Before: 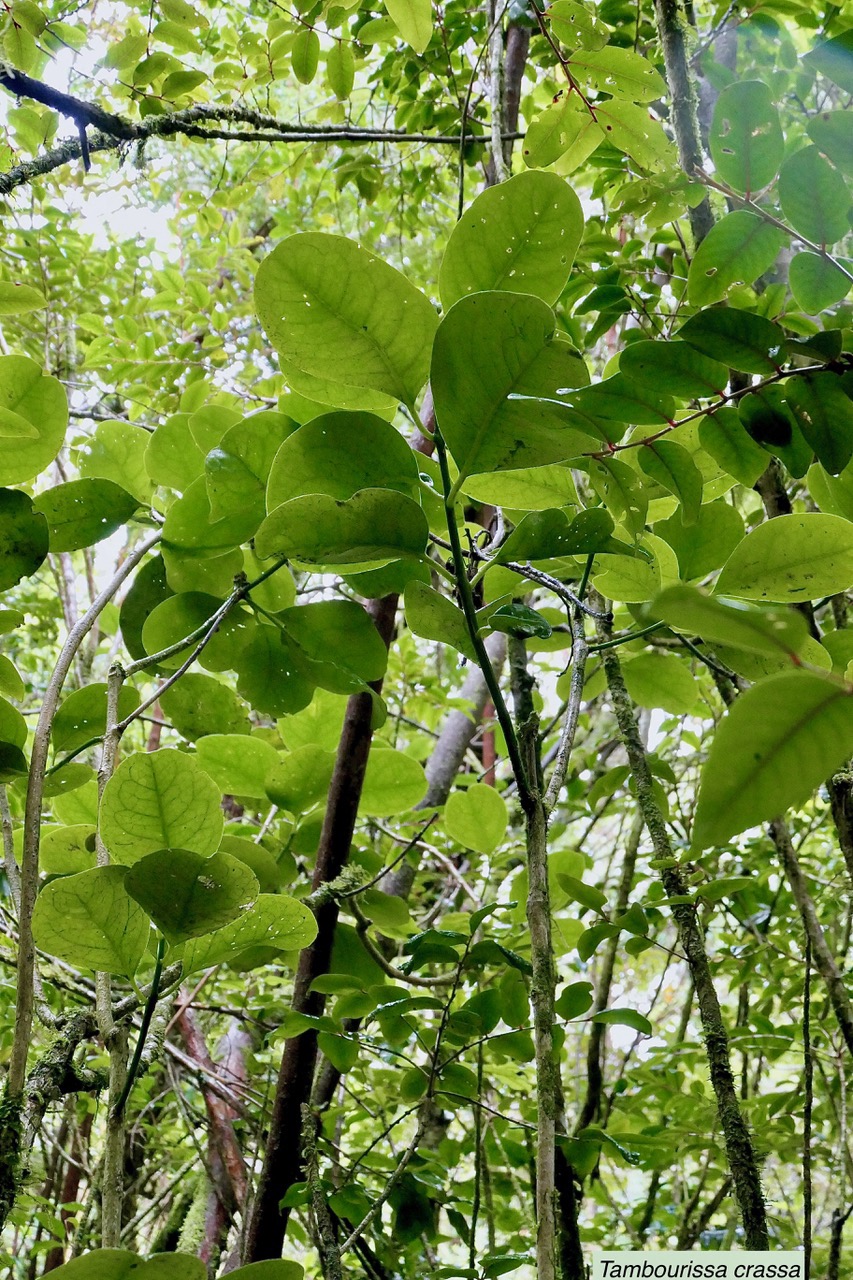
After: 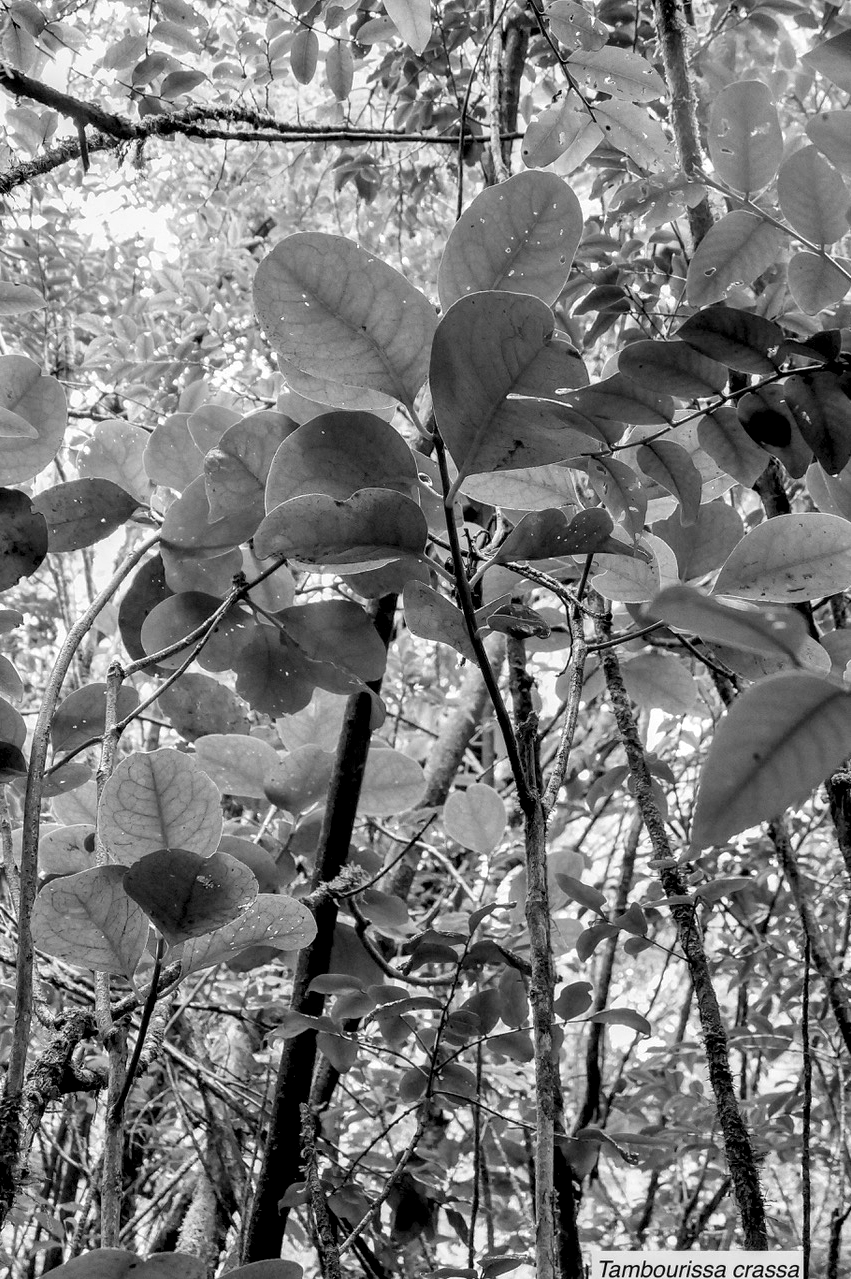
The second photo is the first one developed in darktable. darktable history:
local contrast: detail 142%
crop and rotate: left 0.126%
monochrome: a -3.63, b -0.465
